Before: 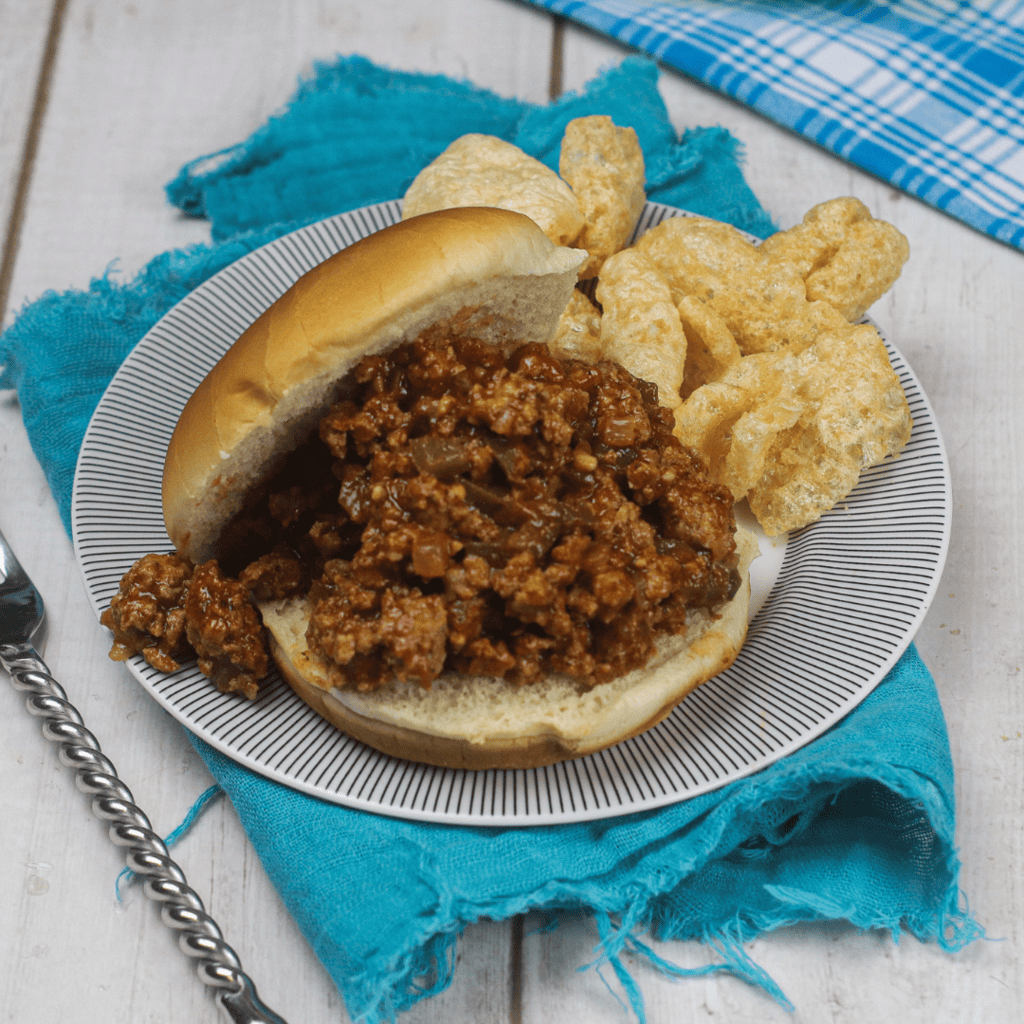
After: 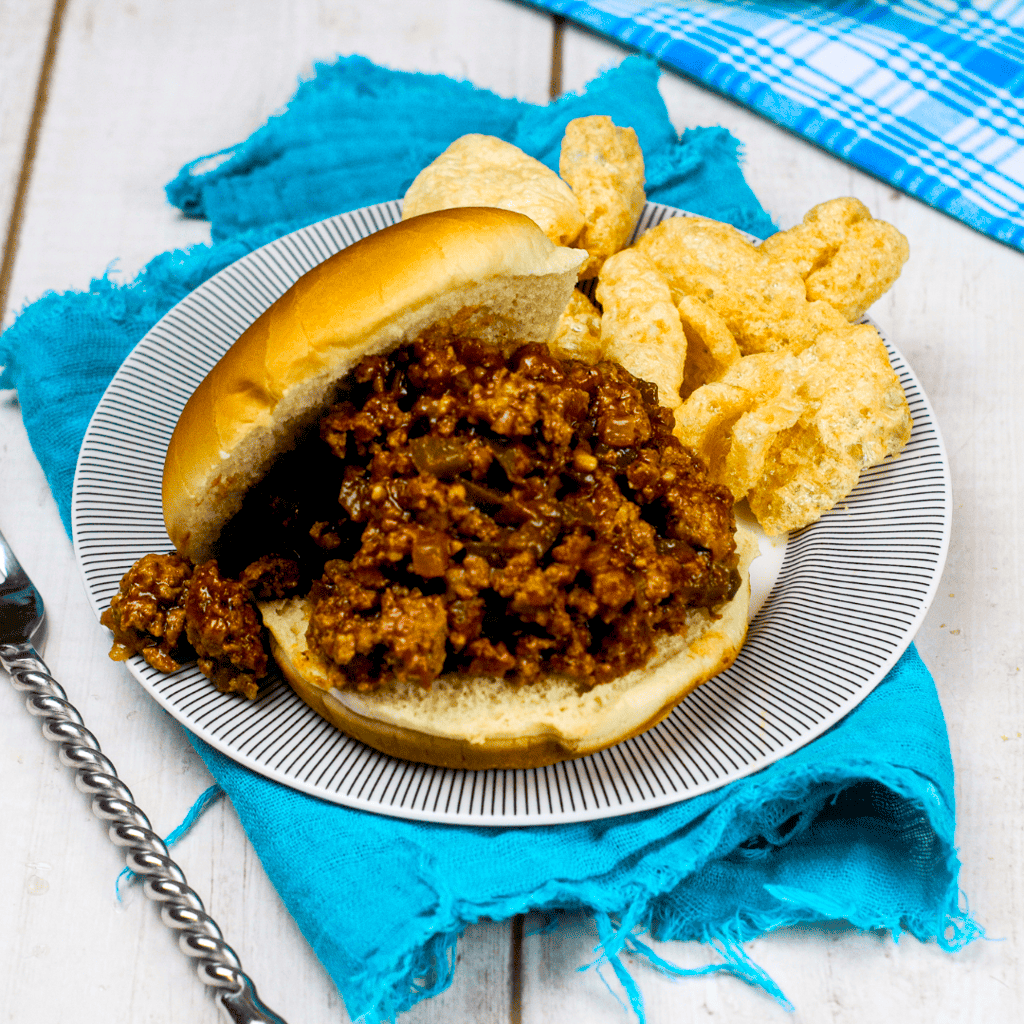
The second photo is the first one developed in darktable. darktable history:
contrast brightness saturation: contrast 0.2, brightness 0.16, saturation 0.22
color balance rgb: shadows lift › luminance -9.41%, highlights gain › luminance 17.6%, global offset › luminance -1.45%, perceptual saturation grading › highlights -17.77%, perceptual saturation grading › mid-tones 33.1%, perceptual saturation grading › shadows 50.52%, global vibrance 24.22%
